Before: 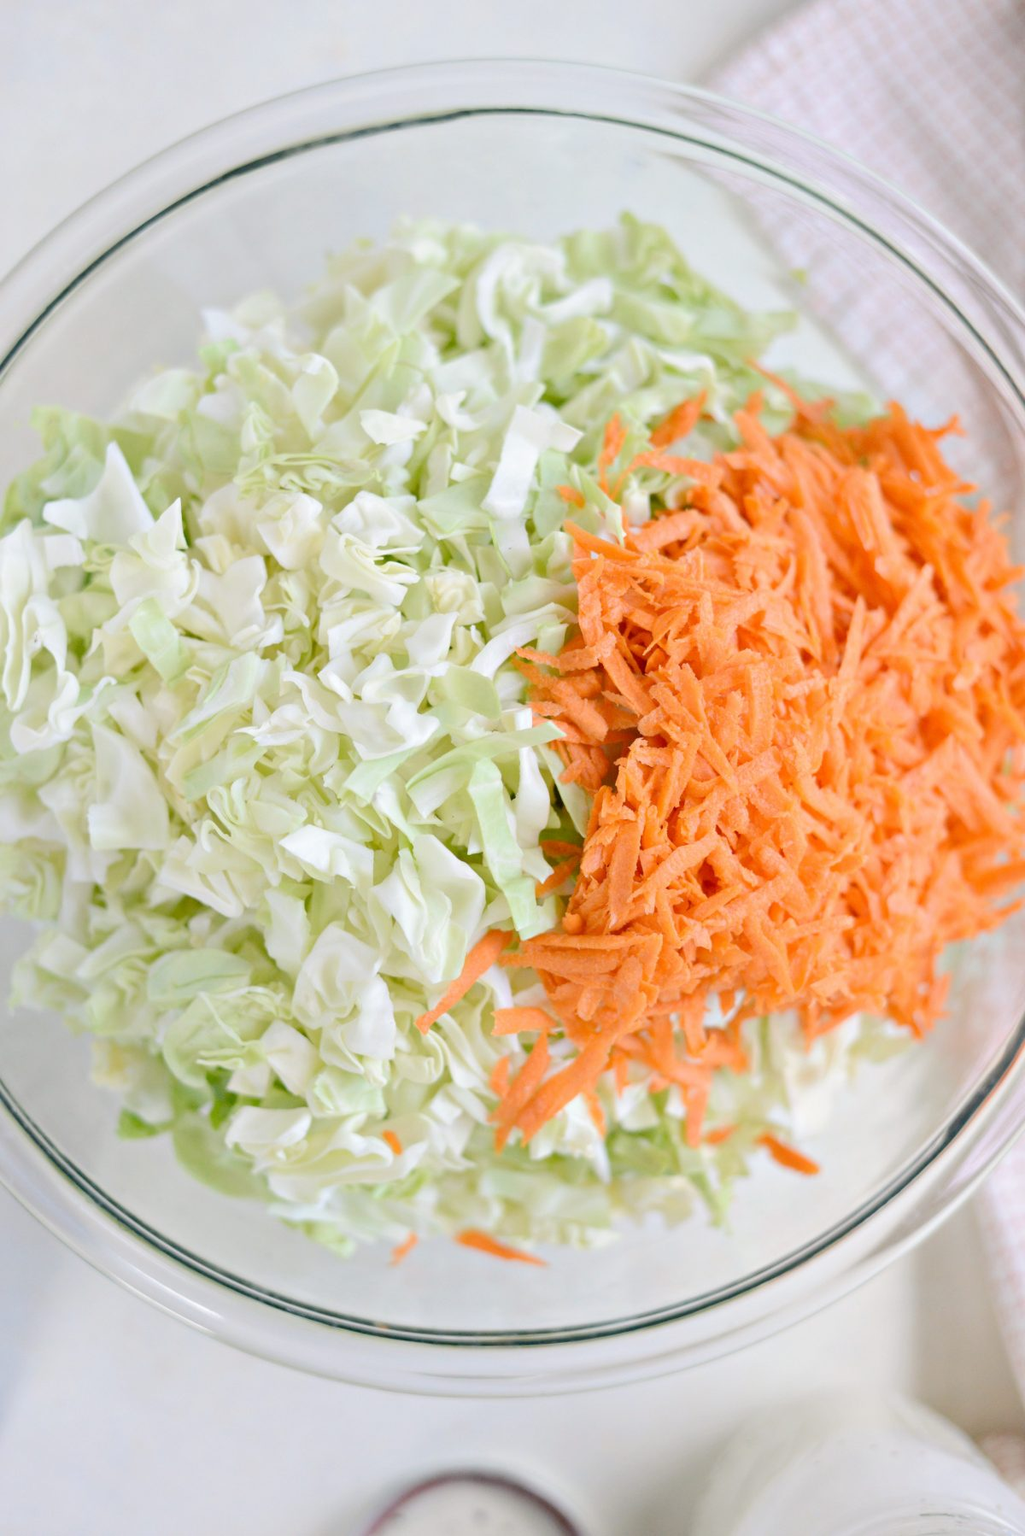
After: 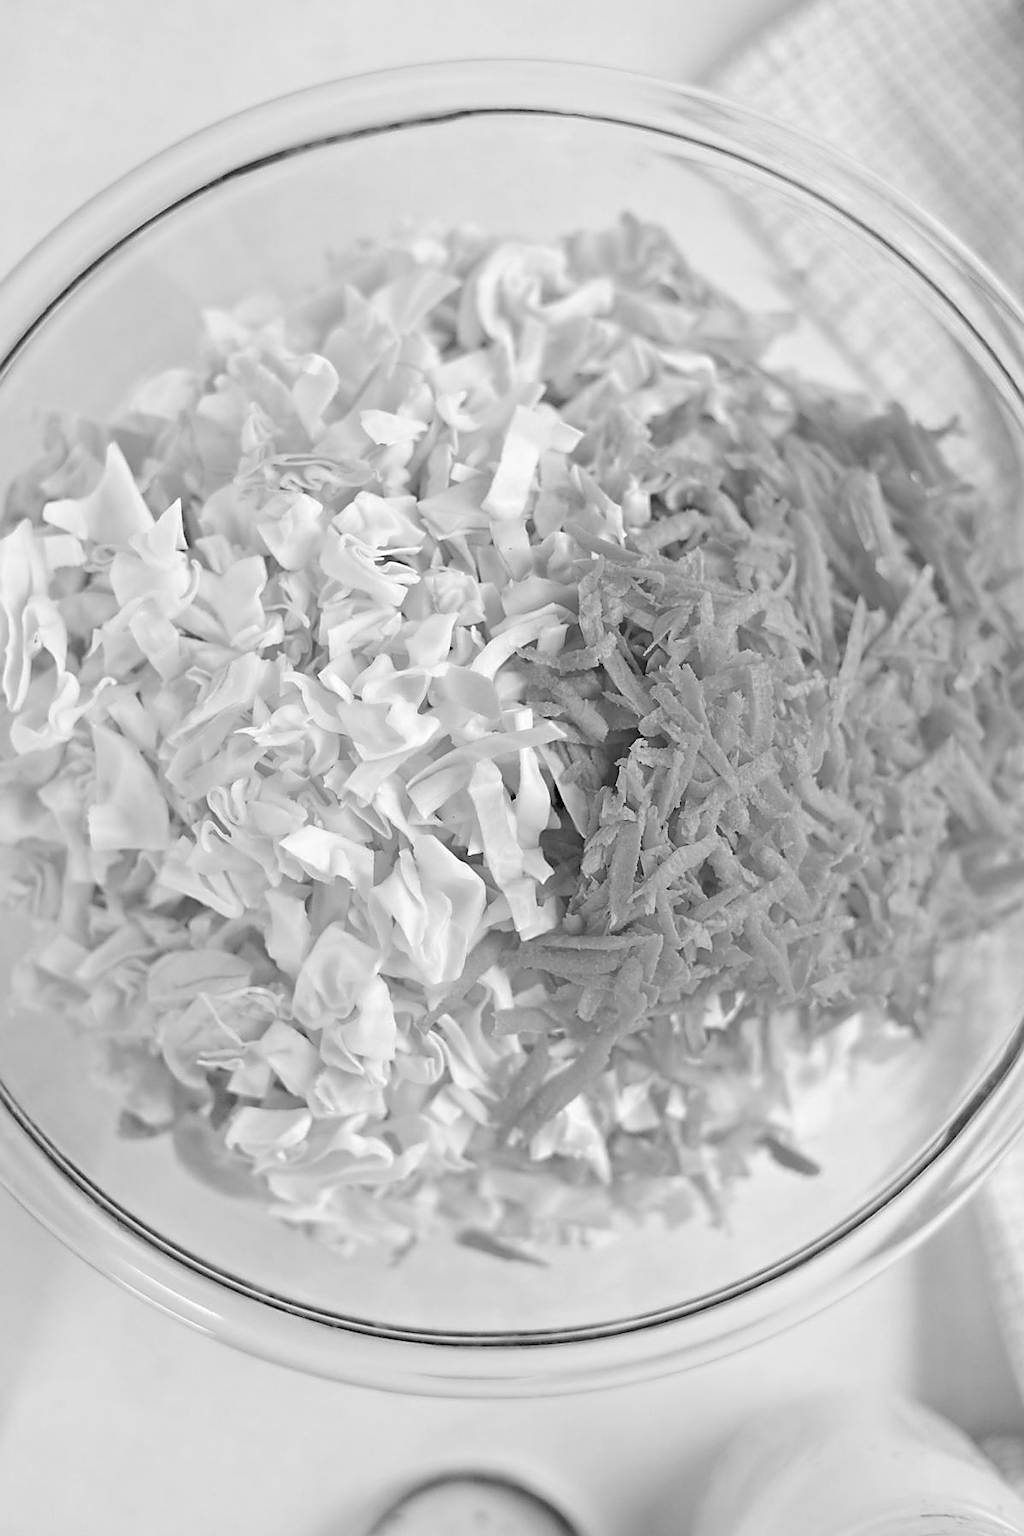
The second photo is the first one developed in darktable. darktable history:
sharpen: radius 1.421, amount 1.259, threshold 0.679
color calibration: output gray [0.25, 0.35, 0.4, 0], x 0.372, y 0.386, temperature 4283.6 K
